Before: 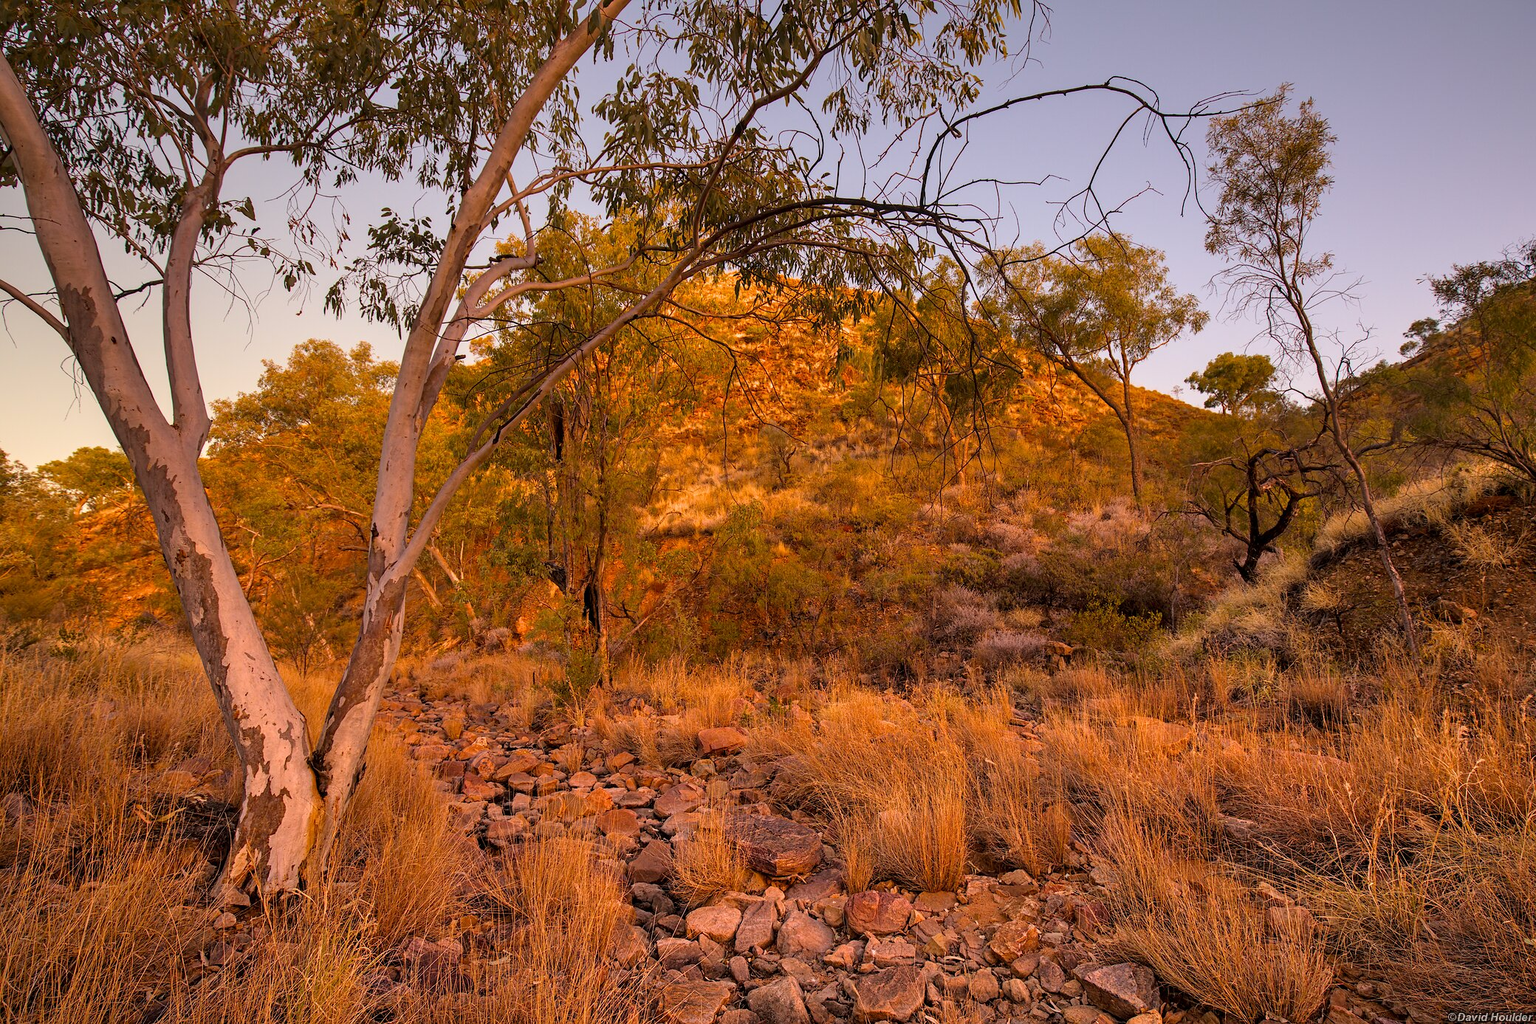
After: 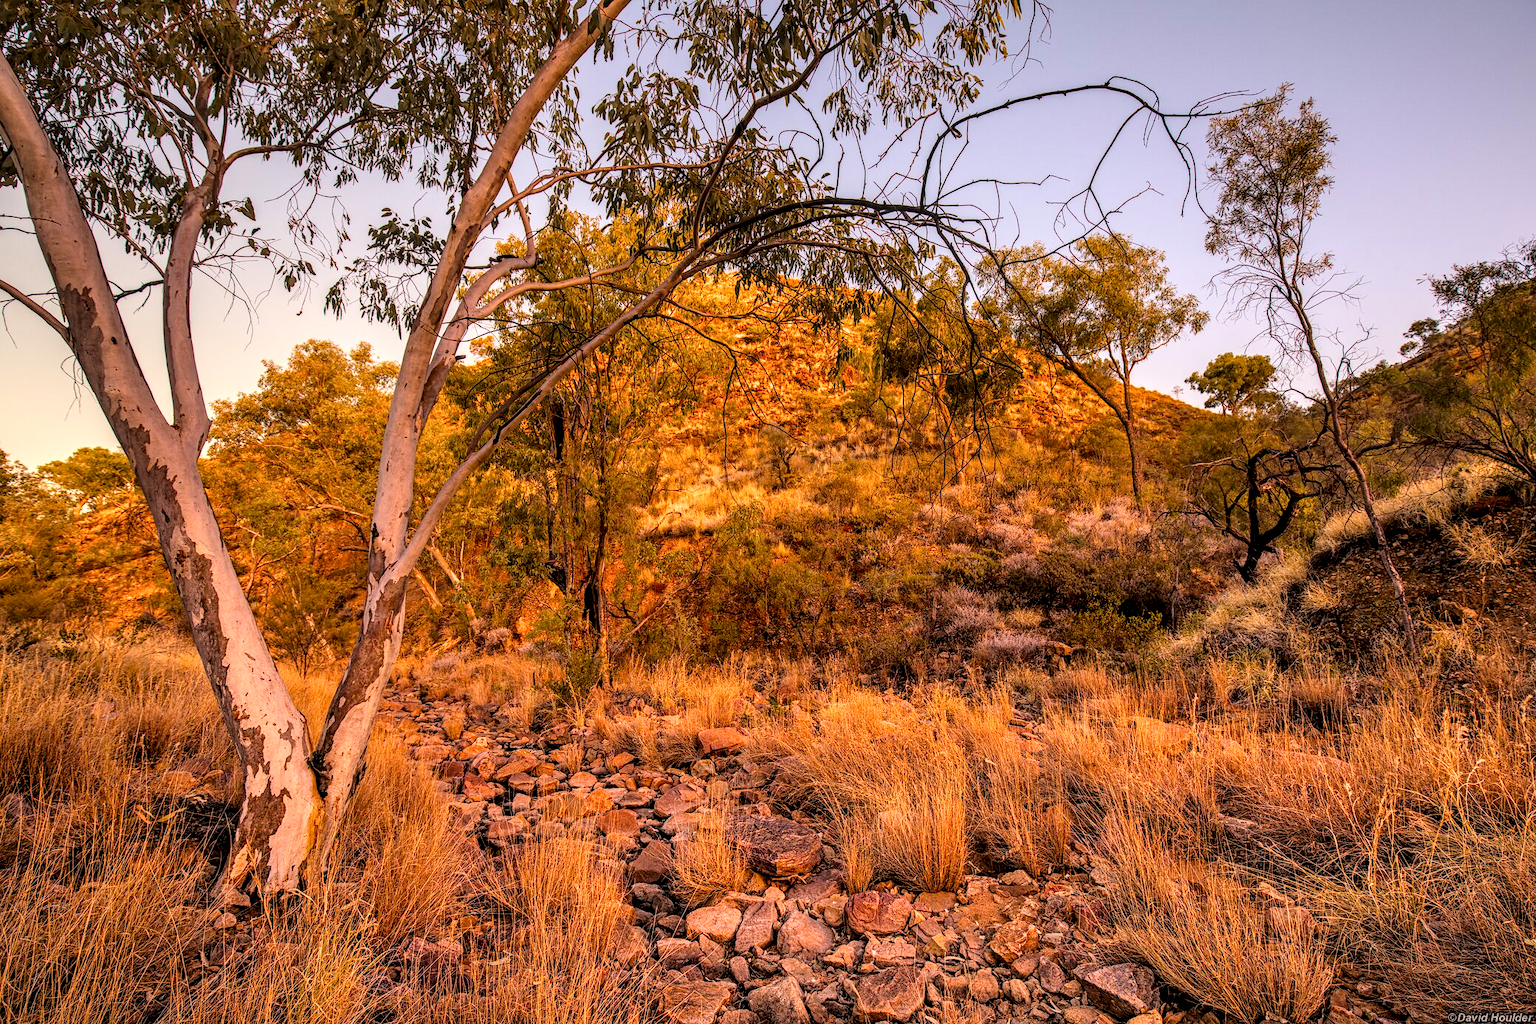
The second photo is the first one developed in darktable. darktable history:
local contrast: highlights 25%, detail 150%
tone curve: curves: ch0 [(0, 0) (0.004, 0.001) (0.133, 0.112) (0.325, 0.362) (0.832, 0.893) (1, 1)], color space Lab, linked channels, preserve colors none
